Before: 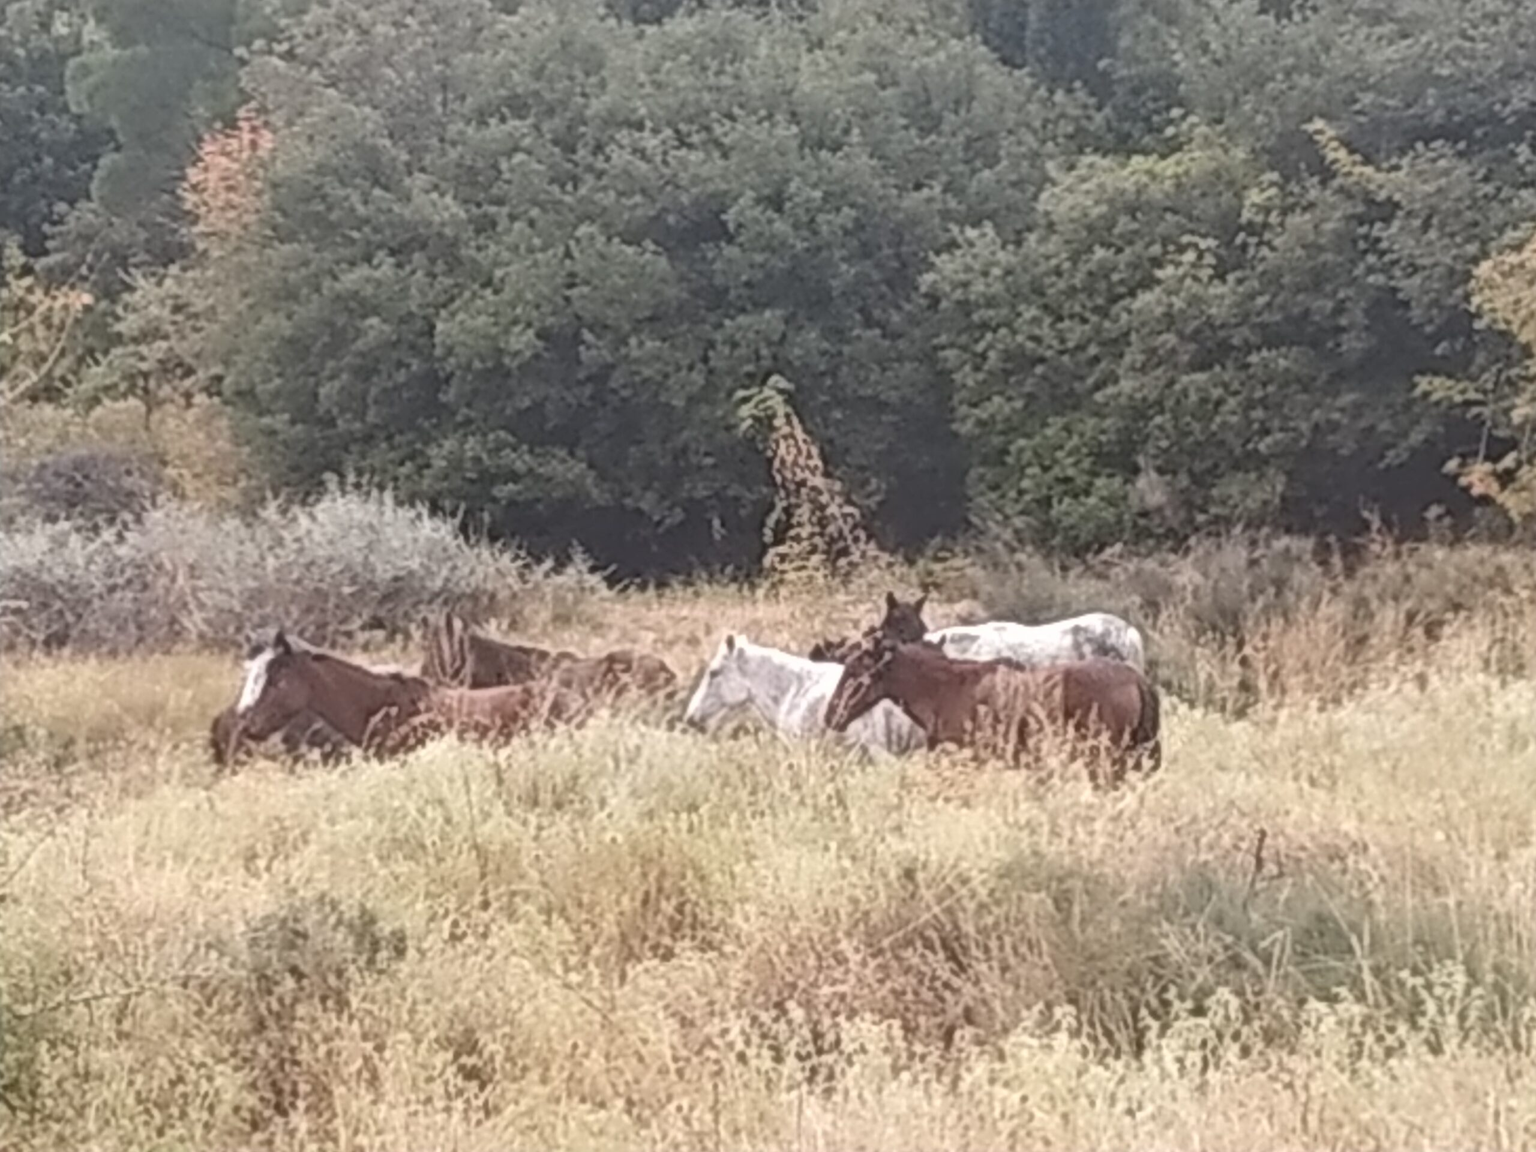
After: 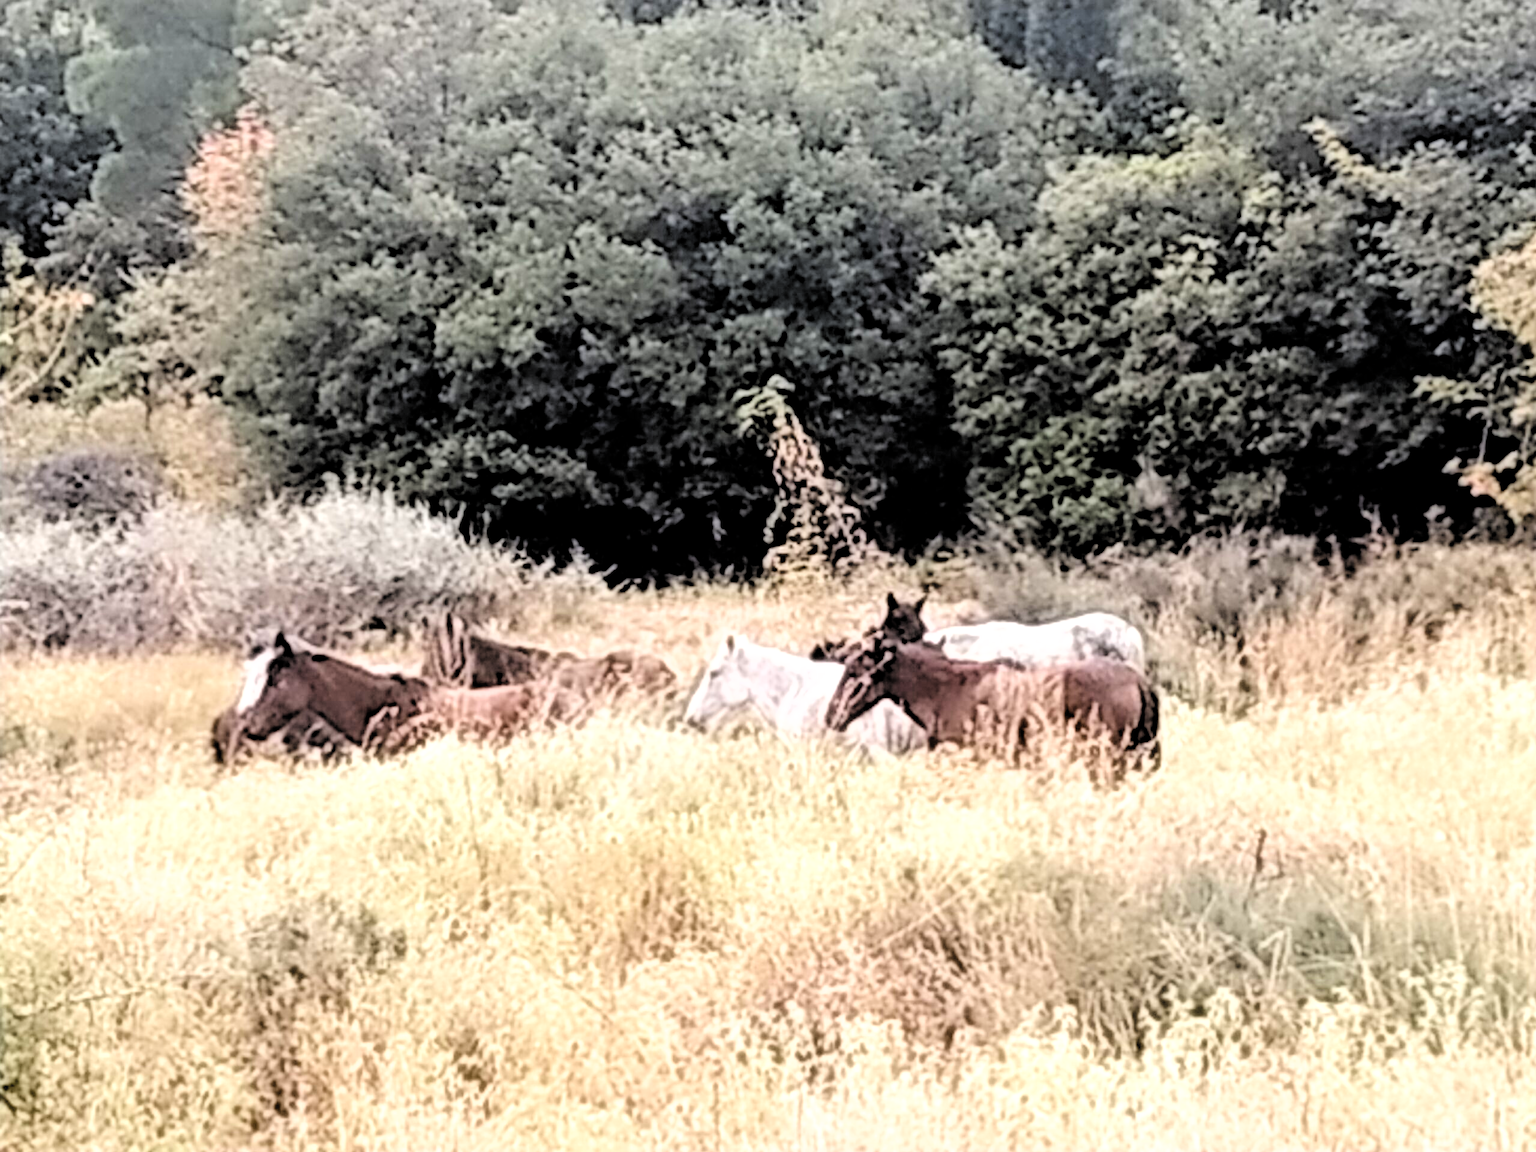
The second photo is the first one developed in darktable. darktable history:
exposure: black level correction 0.025, exposure 0.182 EV, compensate highlight preservation false
filmic rgb: middle gray luminance 13.55%, black relative exposure -1.97 EV, white relative exposure 3.1 EV, threshold 6 EV, target black luminance 0%, hardness 1.79, latitude 59.23%, contrast 1.728, highlights saturation mix 5%, shadows ↔ highlights balance -37.52%, add noise in highlights 0, color science v3 (2019), use custom middle-gray values true, iterations of high-quality reconstruction 0, contrast in highlights soft, enable highlight reconstruction true
